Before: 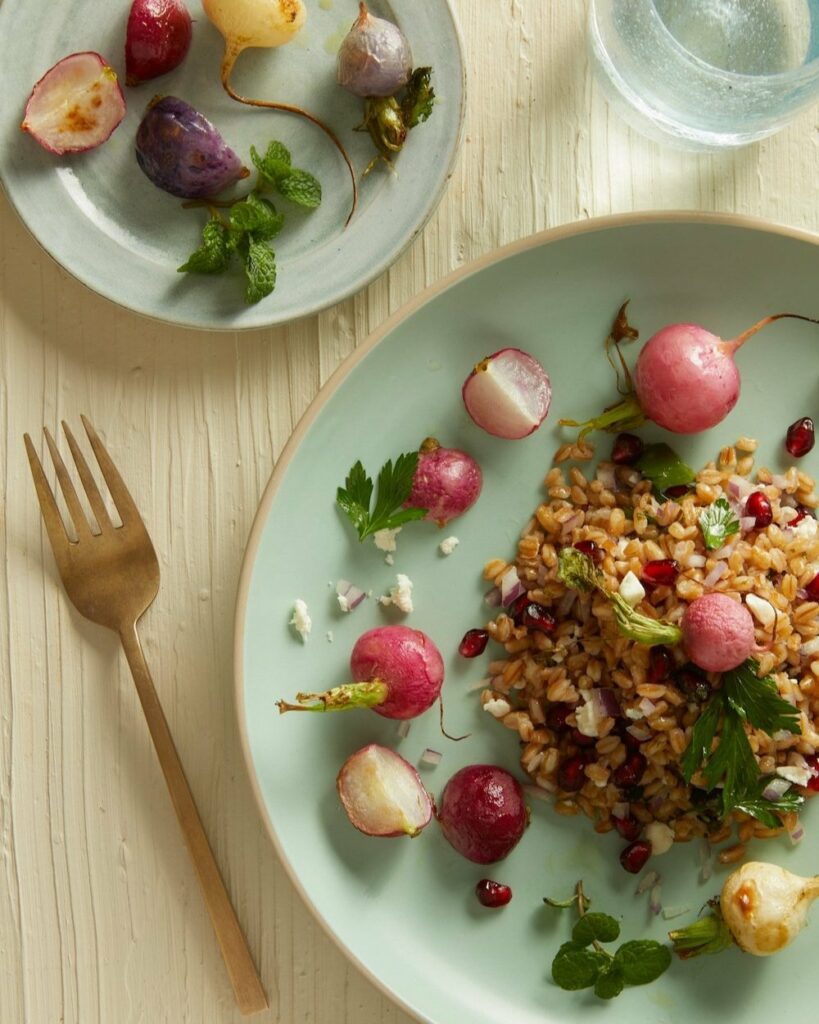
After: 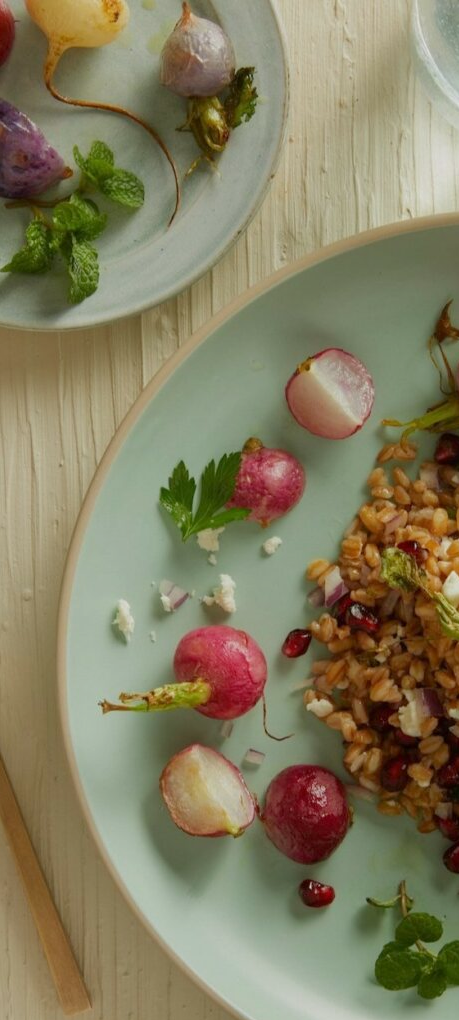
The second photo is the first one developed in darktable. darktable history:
tone equalizer: -8 EV 0.25 EV, -7 EV 0.417 EV, -6 EV 0.417 EV, -5 EV 0.25 EV, -3 EV -0.25 EV, -2 EV -0.417 EV, -1 EV -0.417 EV, +0 EV -0.25 EV, edges refinement/feathering 500, mask exposure compensation -1.57 EV, preserve details guided filter
crop: left 21.674%, right 22.086%
